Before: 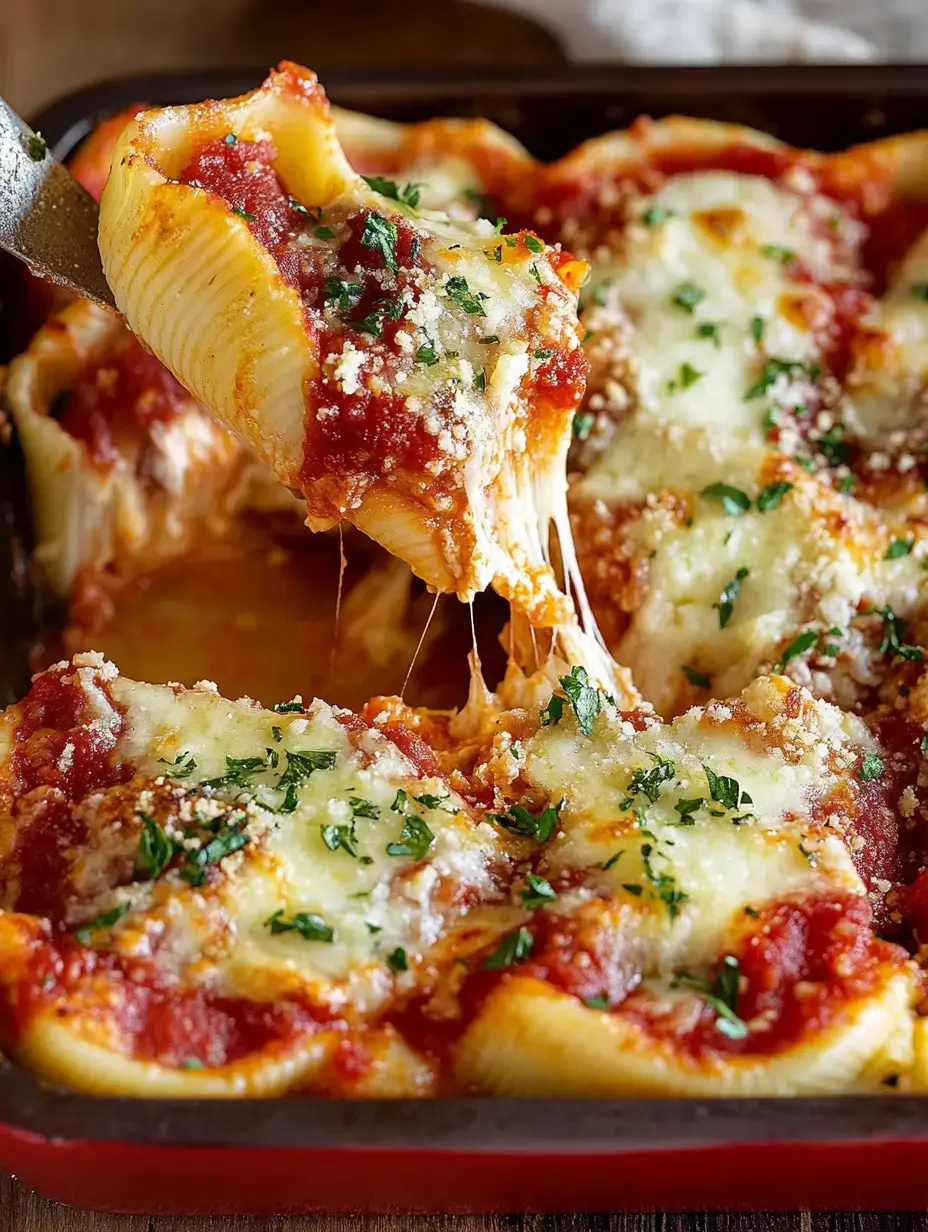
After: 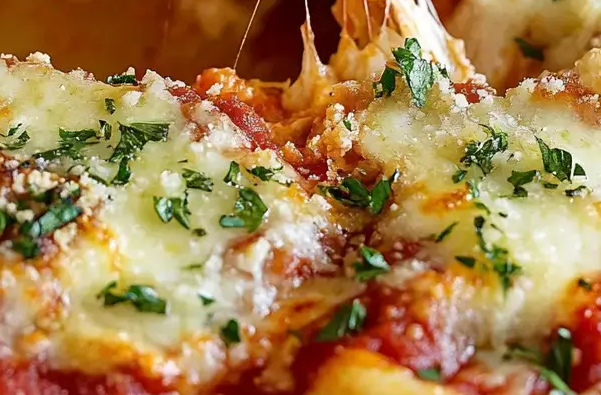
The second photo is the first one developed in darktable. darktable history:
crop: left 18.089%, top 51.001%, right 17.13%, bottom 16.933%
